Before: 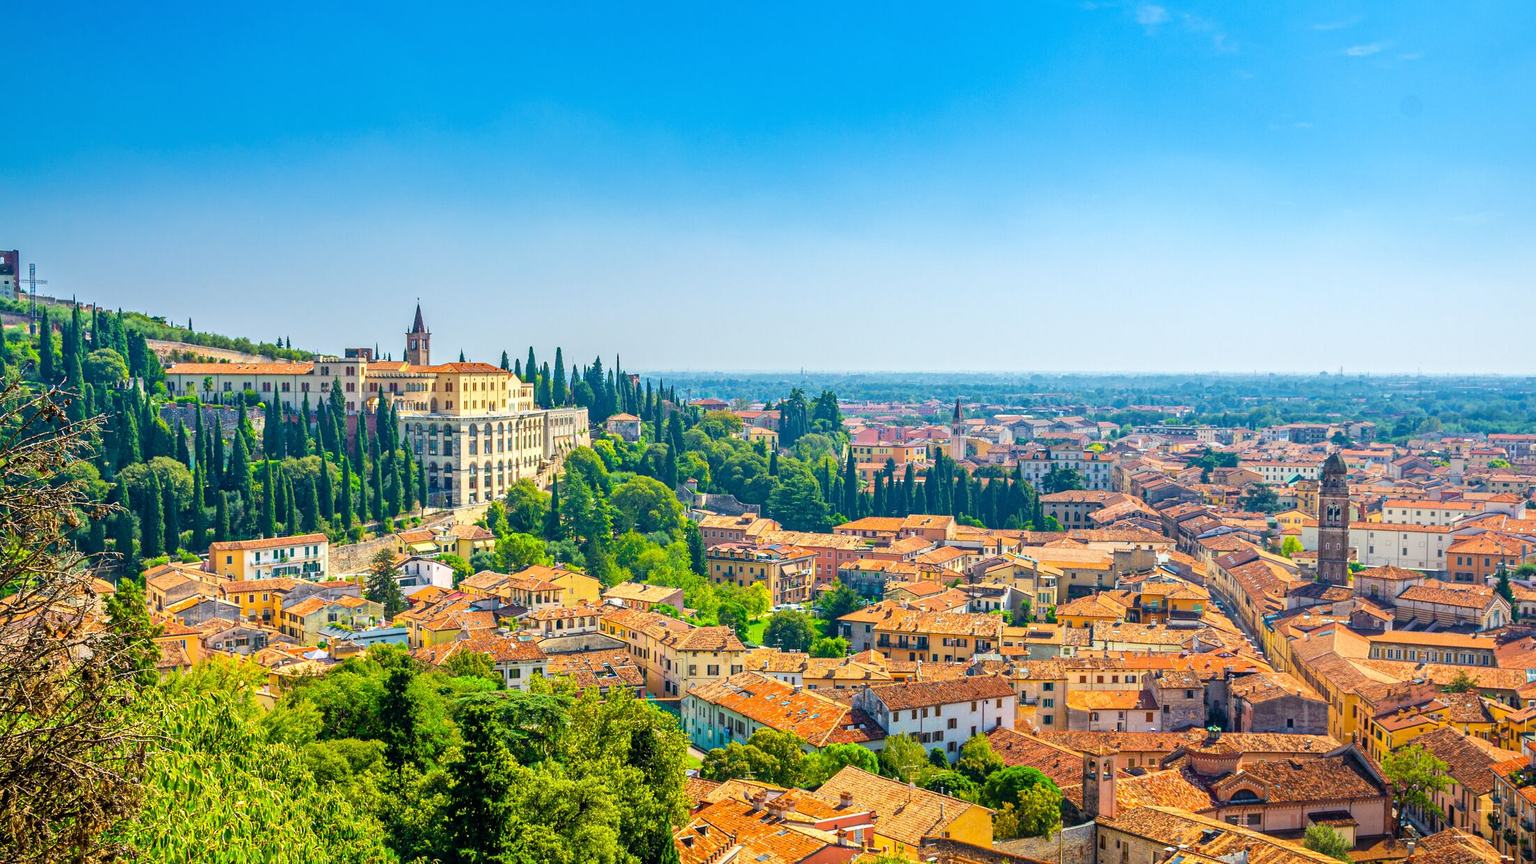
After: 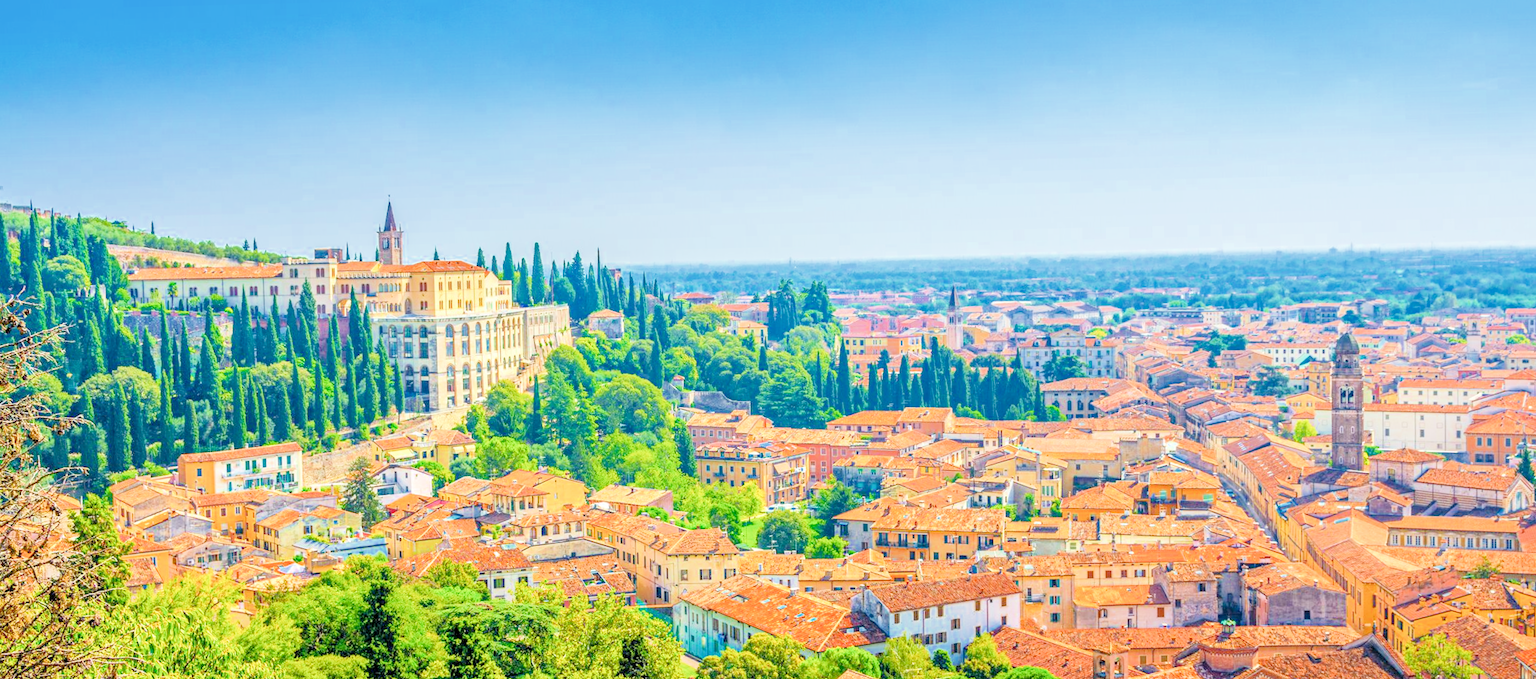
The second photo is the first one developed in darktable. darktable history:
filmic rgb: middle gray luminance 3.44%, black relative exposure -5.92 EV, white relative exposure 6.33 EV, threshold 6 EV, dynamic range scaling 22.4%, target black luminance 0%, hardness 2.33, latitude 45.85%, contrast 0.78, highlights saturation mix 100%, shadows ↔ highlights balance 0.033%, add noise in highlights 0, preserve chrominance max RGB, color science v3 (2019), use custom middle-gray values true, iterations of high-quality reconstruction 0, contrast in highlights soft, enable highlight reconstruction true
rgb levels: preserve colors max RGB
crop and rotate: left 1.814%, top 12.818%, right 0.25%, bottom 9.225%
local contrast: on, module defaults
rotate and perspective: rotation -1.42°, crop left 0.016, crop right 0.984, crop top 0.035, crop bottom 0.965
